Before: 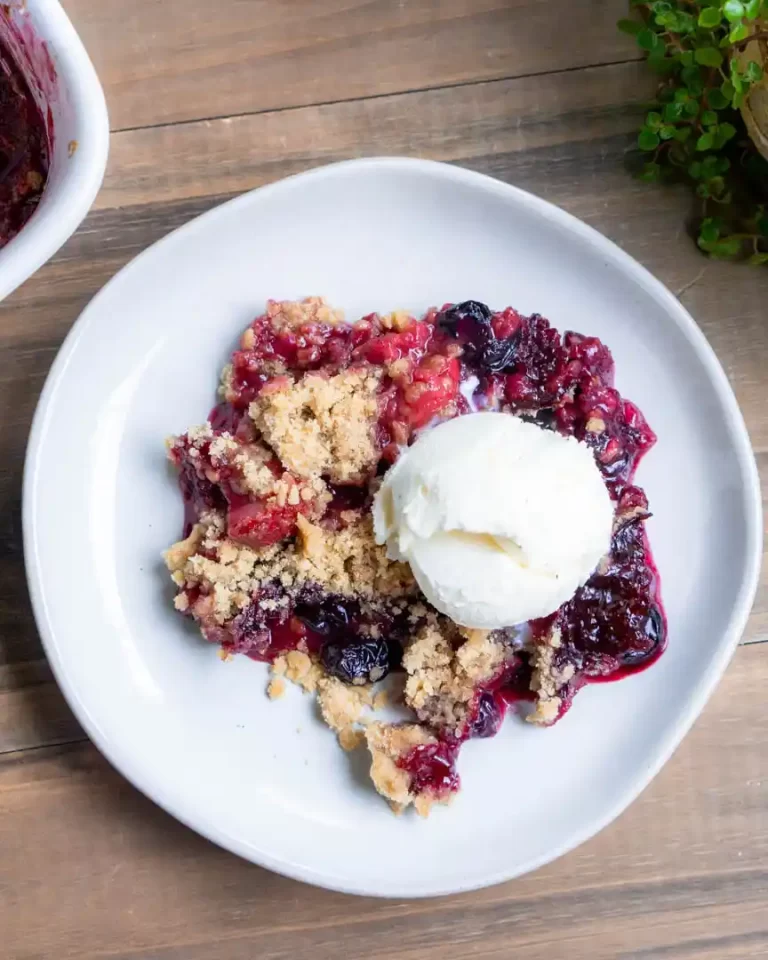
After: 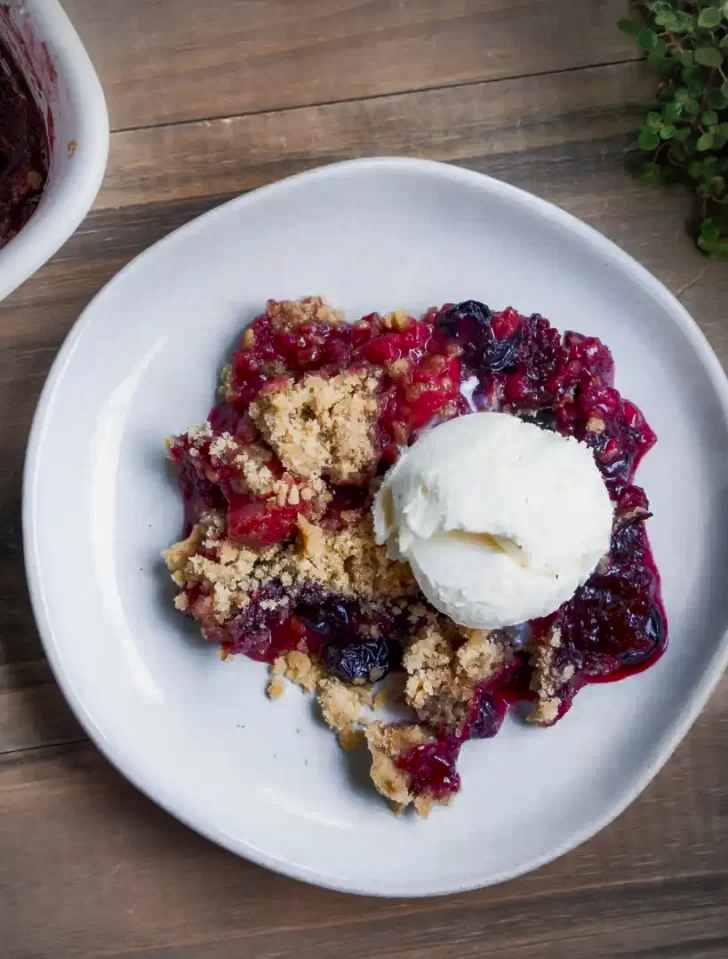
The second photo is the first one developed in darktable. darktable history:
shadows and highlights: radius 123.15, shadows 98.7, white point adjustment -2.85, highlights -99.22, highlights color adjustment 42.72%, soften with gaussian
crop and rotate: left 0%, right 5.167%
vignetting: fall-off start 87.03%, automatic ratio true
